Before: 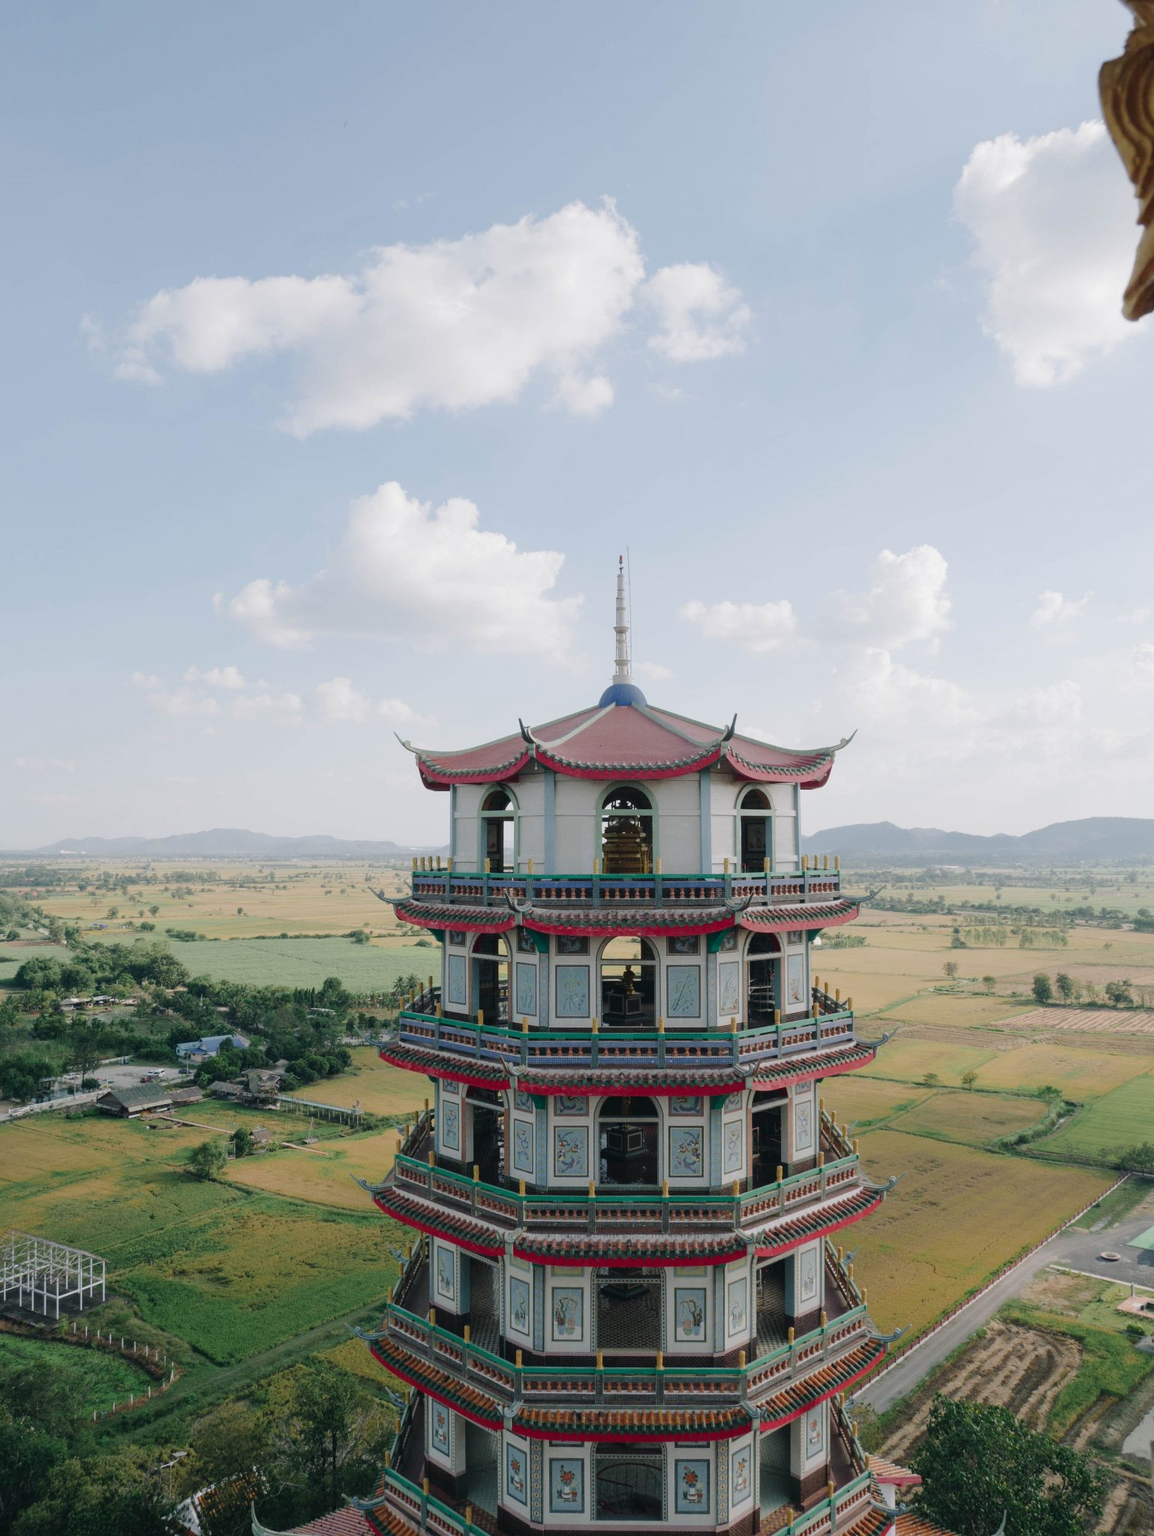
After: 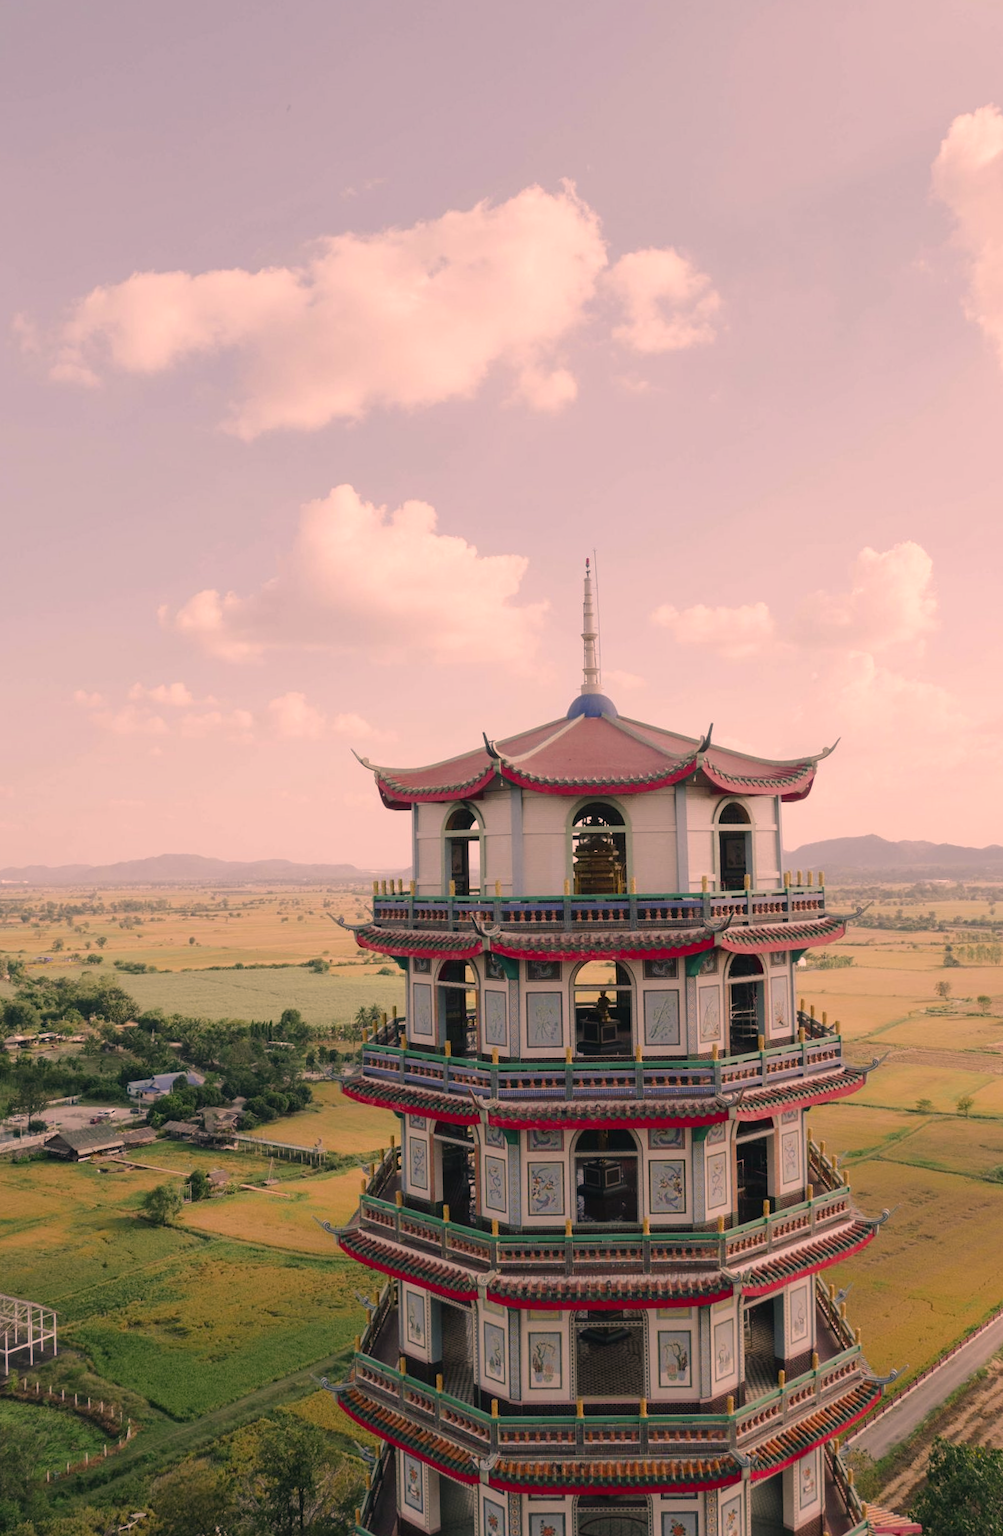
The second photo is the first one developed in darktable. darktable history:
crop and rotate: angle 1°, left 4.281%, top 0.642%, right 11.383%, bottom 2.486%
color correction: highlights a* 21.16, highlights b* 19.61
shadows and highlights: shadows 25, highlights -25
